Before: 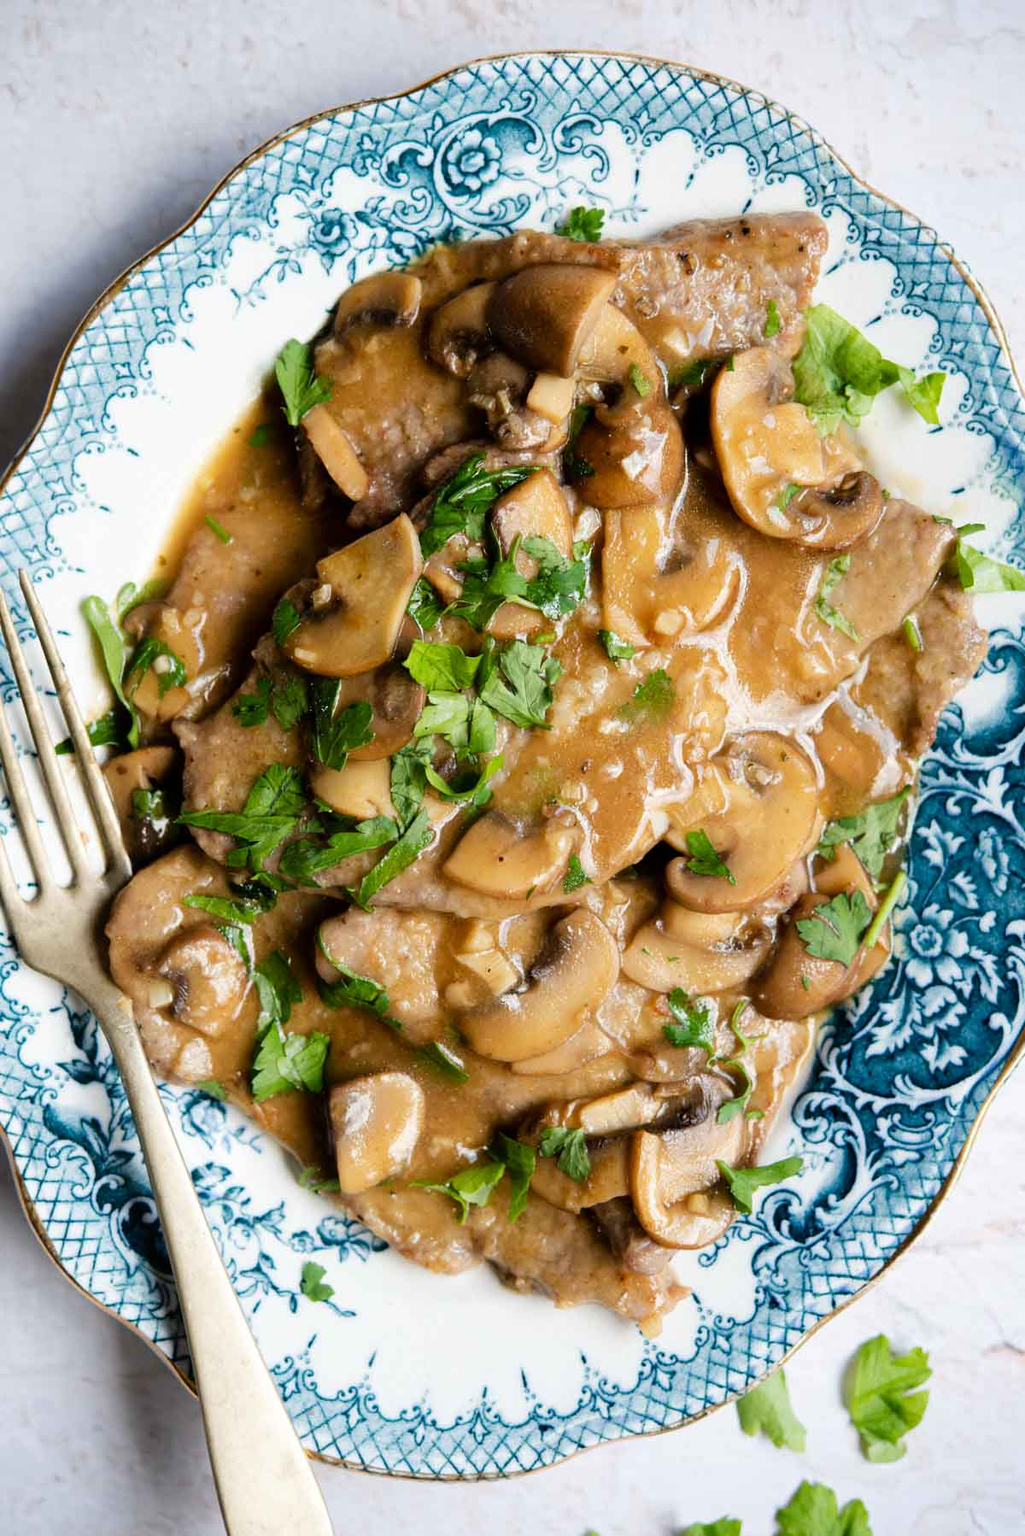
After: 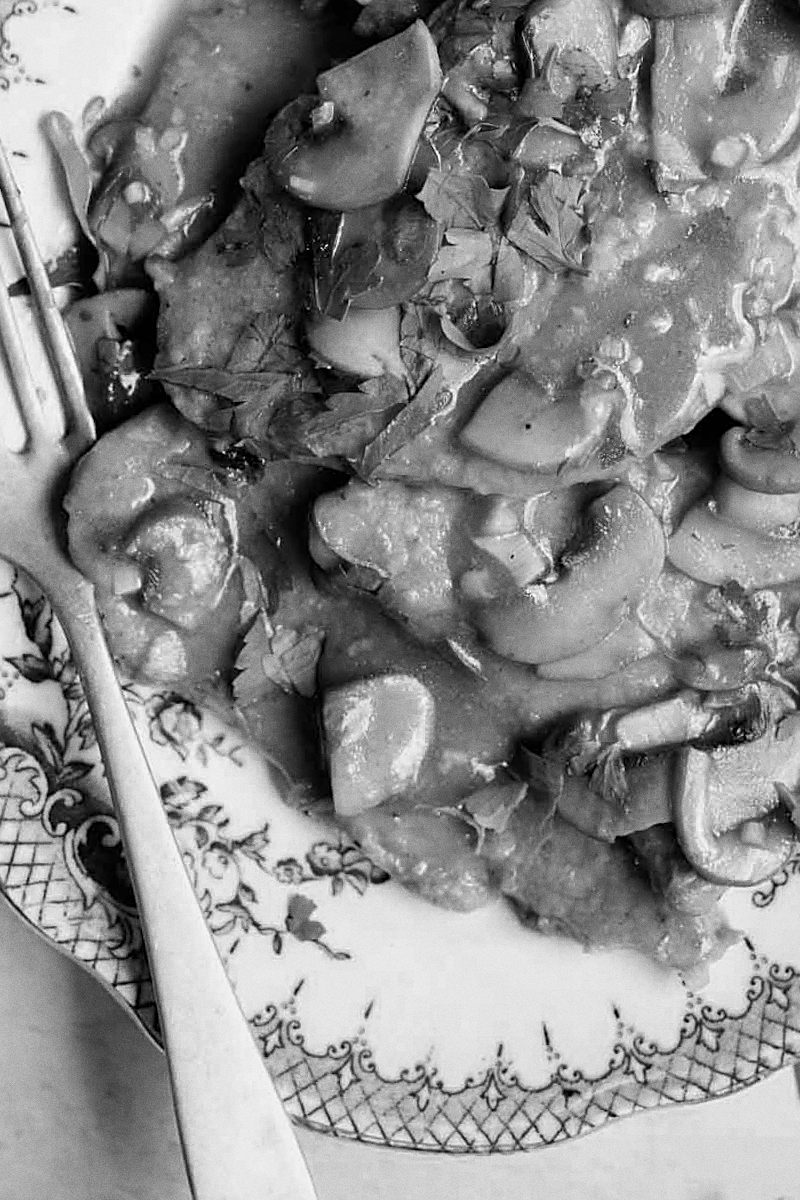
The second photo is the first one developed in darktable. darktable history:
color zones: curves: ch0 [(0, 0.5) (0.125, 0.4) (0.25, 0.5) (0.375, 0.4) (0.5, 0.4) (0.625, 0.35) (0.75, 0.35) (0.875, 0.5)]; ch1 [(0, 0.35) (0.125, 0.45) (0.25, 0.35) (0.375, 0.35) (0.5, 0.35) (0.625, 0.35) (0.75, 0.45) (0.875, 0.35)]; ch2 [(0, 0.6) (0.125, 0.5) (0.25, 0.5) (0.375, 0.6) (0.5, 0.6) (0.625, 0.5) (0.75, 0.5) (0.875, 0.5)]
sharpen: on, module defaults
crop and rotate: angle -0.82°, left 3.85%, top 31.828%, right 27.992%
monochrome: a 73.58, b 64.21
grain: coarseness 0.09 ISO
